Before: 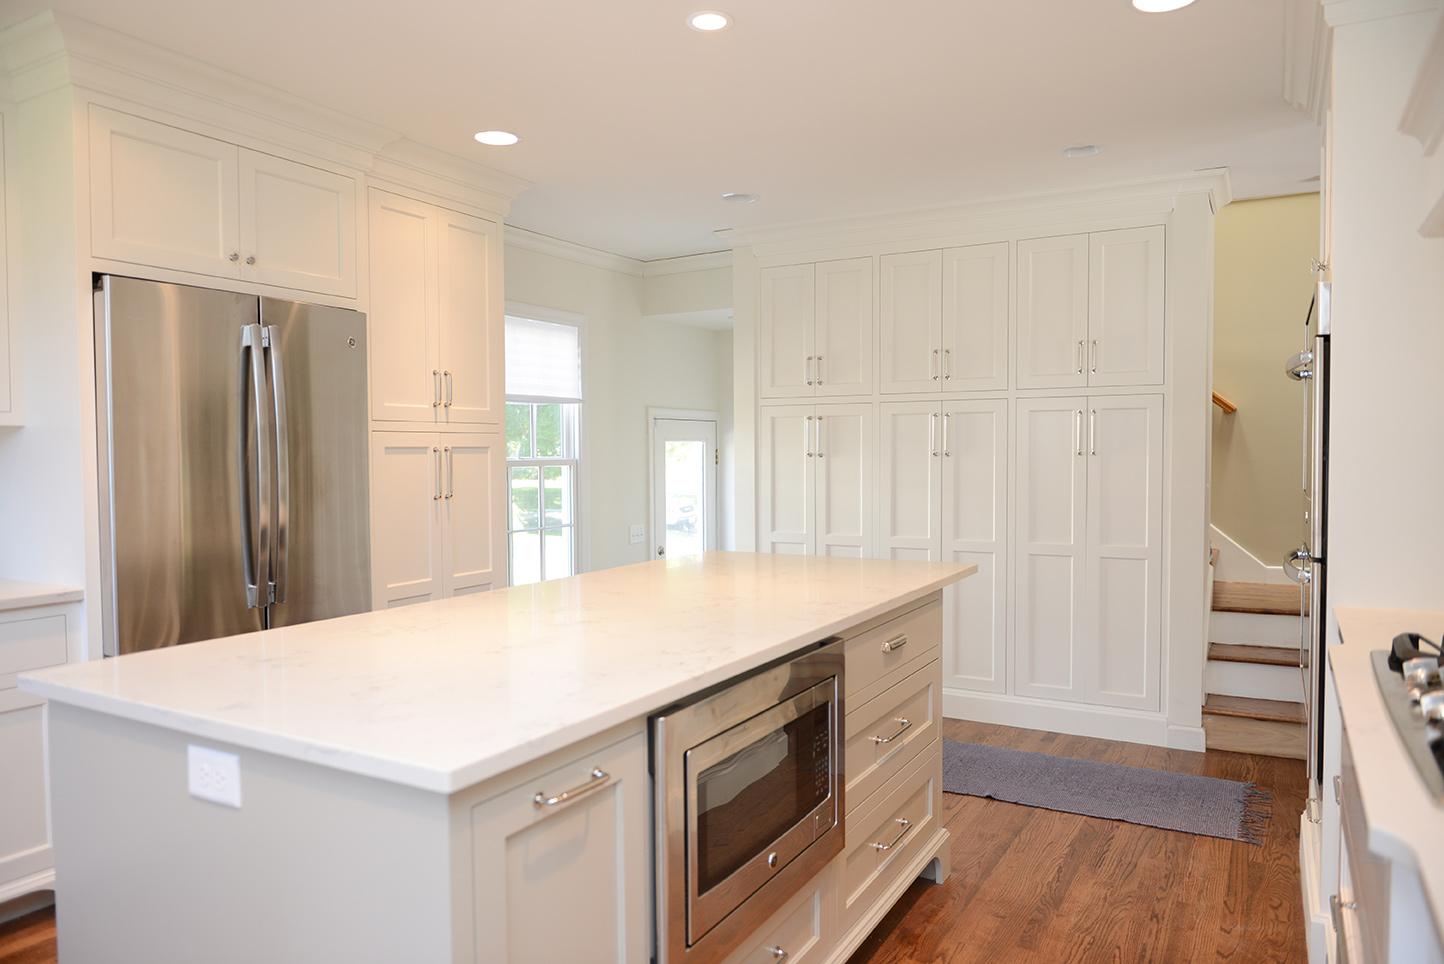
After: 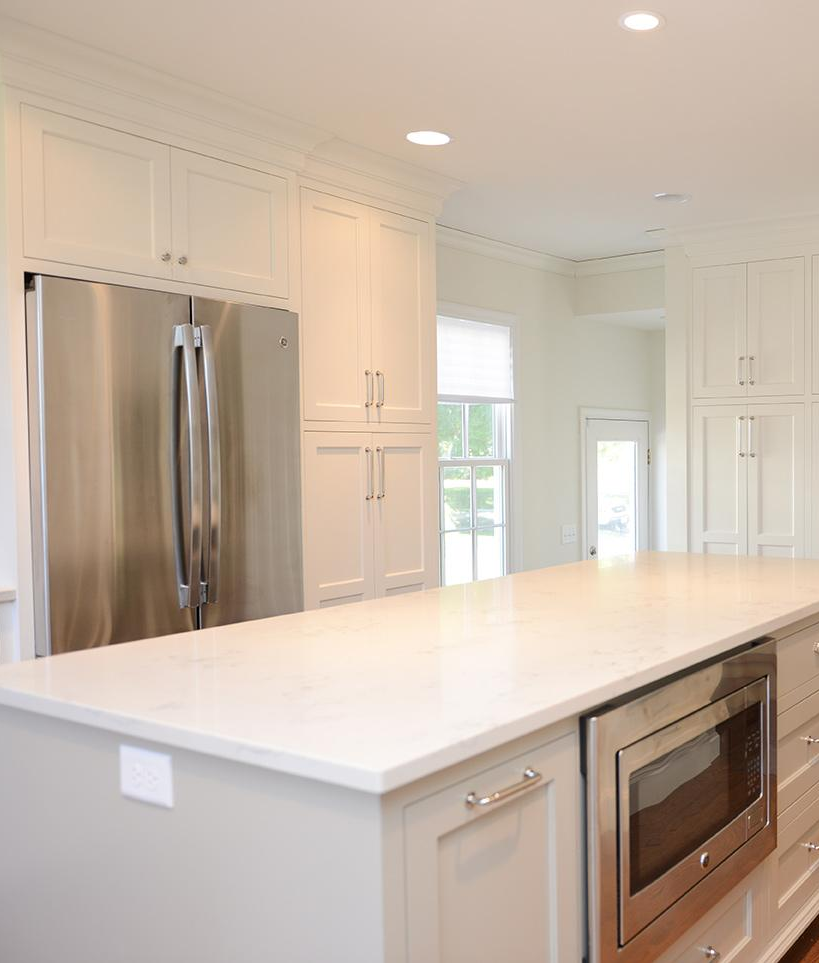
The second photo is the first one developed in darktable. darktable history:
crop: left 4.758%, right 38.48%
